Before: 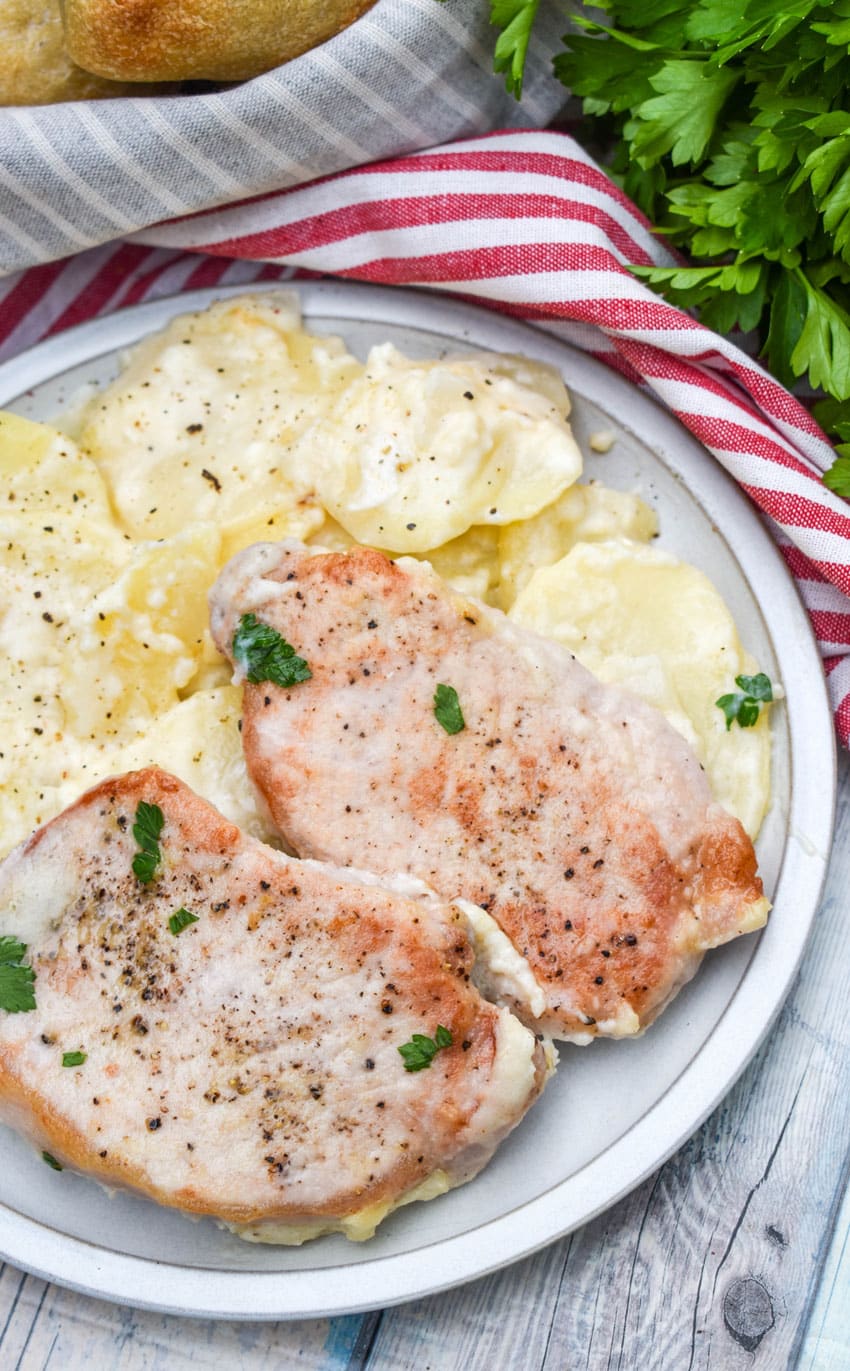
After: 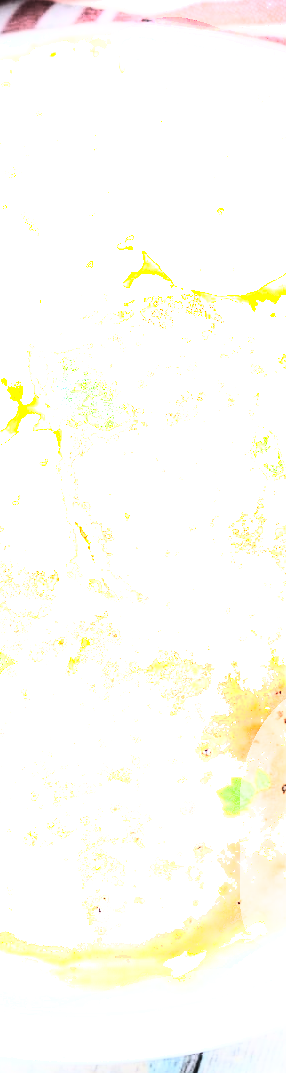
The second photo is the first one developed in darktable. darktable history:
shadows and highlights: shadows -21.04, highlights 98.14, highlights color adjustment 78.75%, soften with gaussian
levels: white 99.91%, levels [0, 0.618, 1]
crop and rotate: left 21.418%, top 18.749%, right 44.872%, bottom 2.971%
exposure: black level correction 0, exposure 1.001 EV, compensate exposure bias true, compensate highlight preservation false
tone equalizer: -8 EV -0.423 EV, -7 EV -0.364 EV, -6 EV -0.321 EV, -5 EV -0.234 EV, -3 EV 0.218 EV, -2 EV 0.359 EV, -1 EV 0.408 EV, +0 EV 0.436 EV, smoothing diameter 24.96%, edges refinement/feathering 12.45, preserve details guided filter
contrast brightness saturation: contrast 0.063, brightness -0.009, saturation -0.216
